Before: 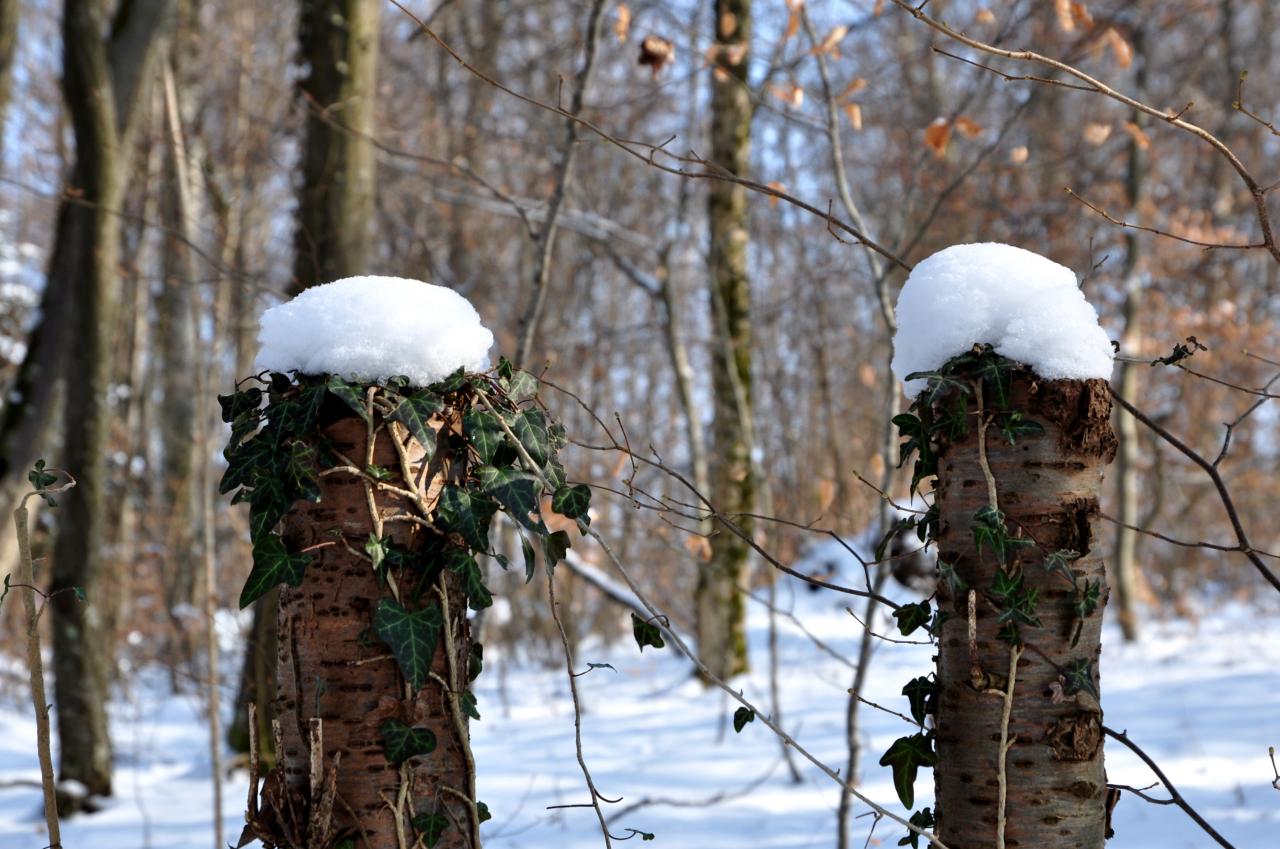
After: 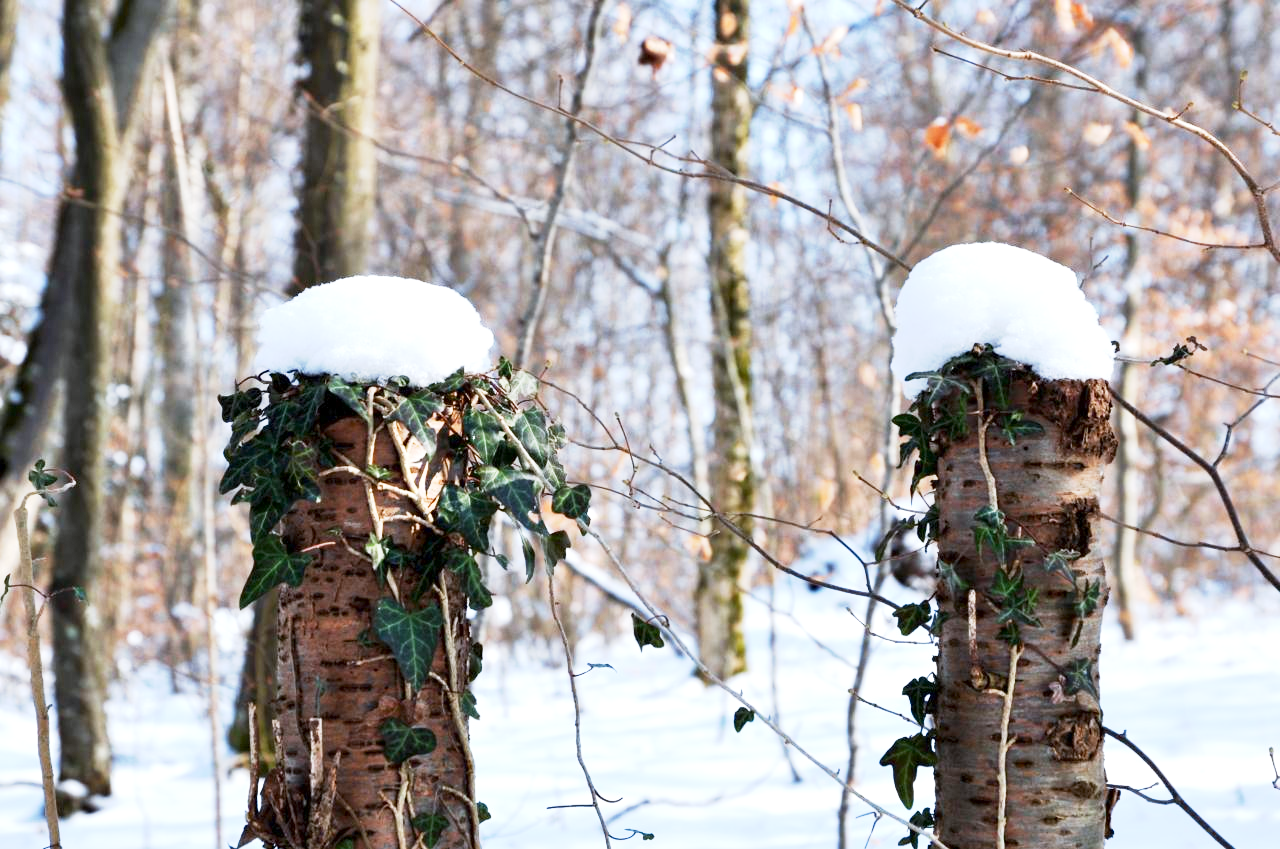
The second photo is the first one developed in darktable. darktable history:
color calibration: output R [1.063, -0.012, -0.003, 0], output G [0, 1.022, 0.021, 0], output B [-0.079, 0.047, 1, 0], illuminant as shot in camera, x 0.37, y 0.382, temperature 4315.93 K
exposure: exposure 1 EV, compensate highlight preservation false
base curve: curves: ch0 [(0, 0) (0.088, 0.125) (0.176, 0.251) (0.354, 0.501) (0.613, 0.749) (1, 0.877)], preserve colors none
